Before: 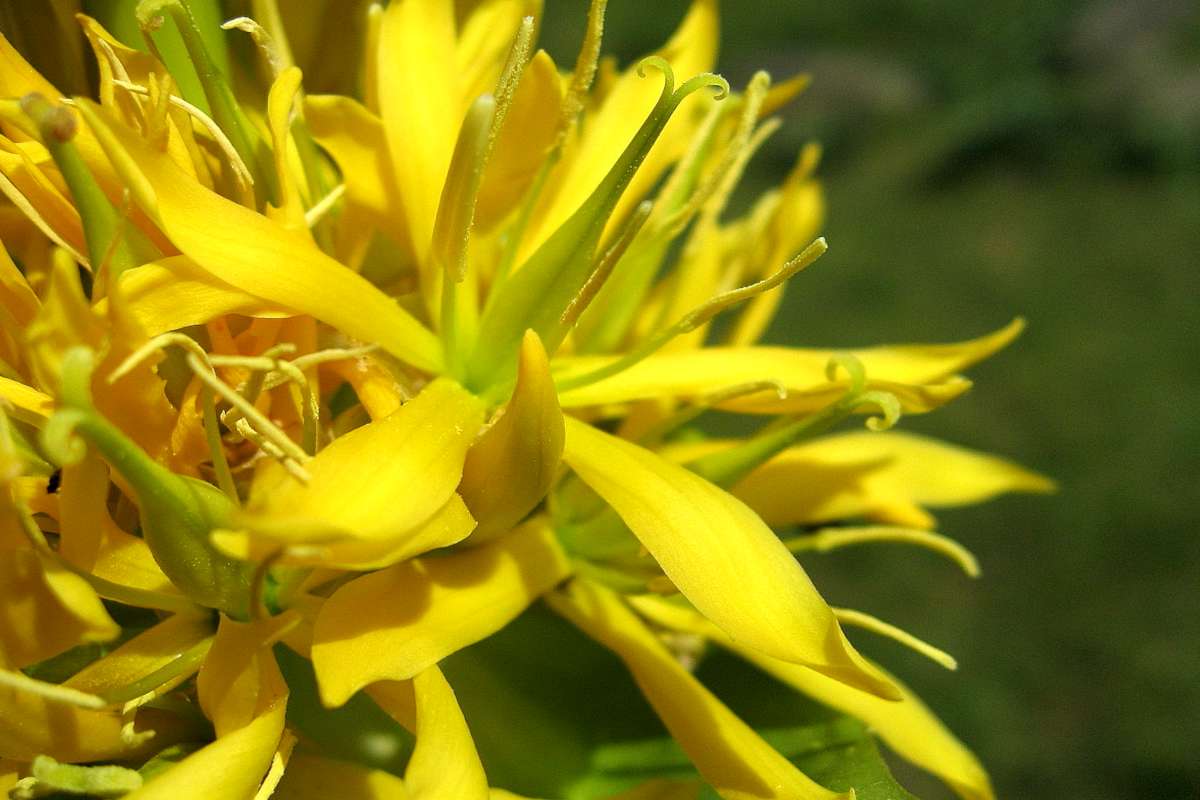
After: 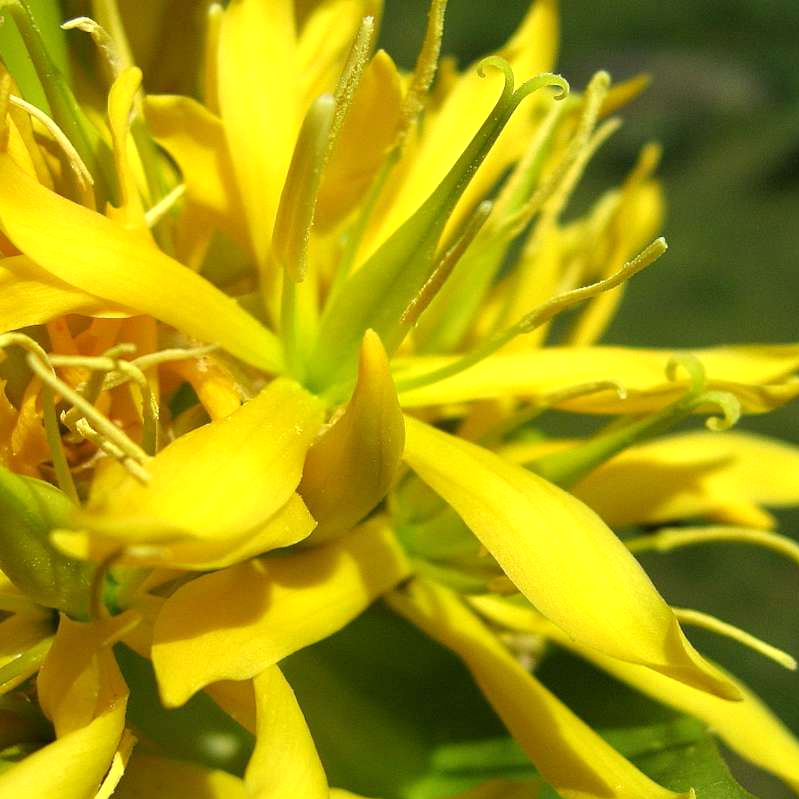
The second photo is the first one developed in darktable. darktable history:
crop and rotate: left 13.342%, right 19.991%
exposure: exposure 0.178 EV, compensate exposure bias true, compensate highlight preservation false
